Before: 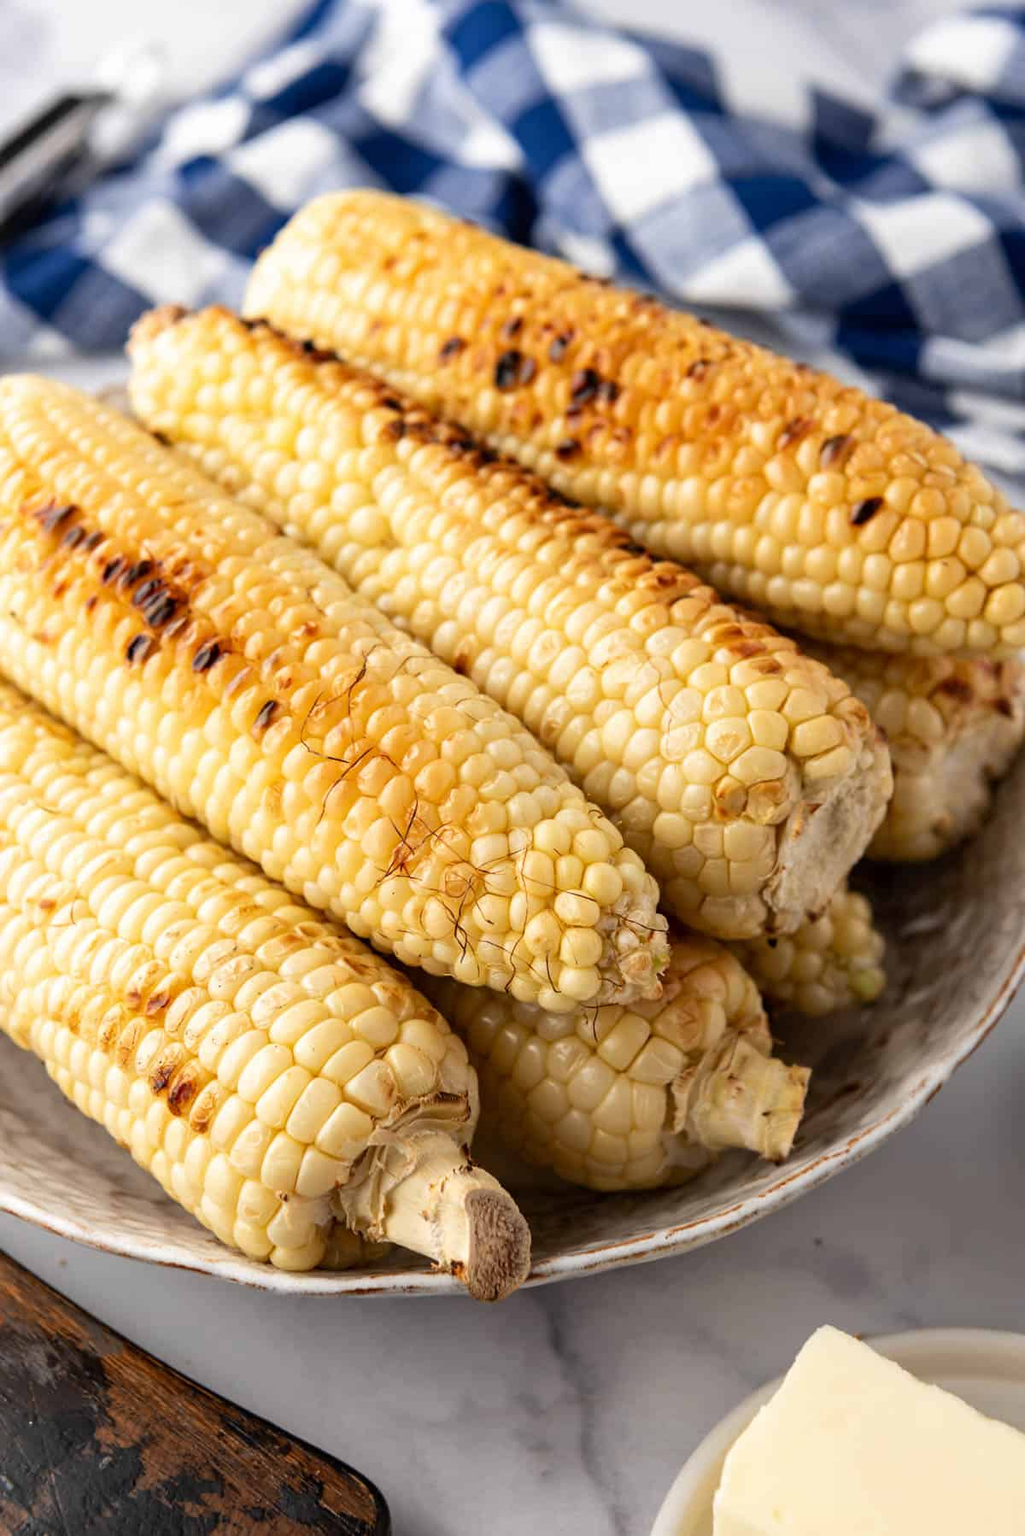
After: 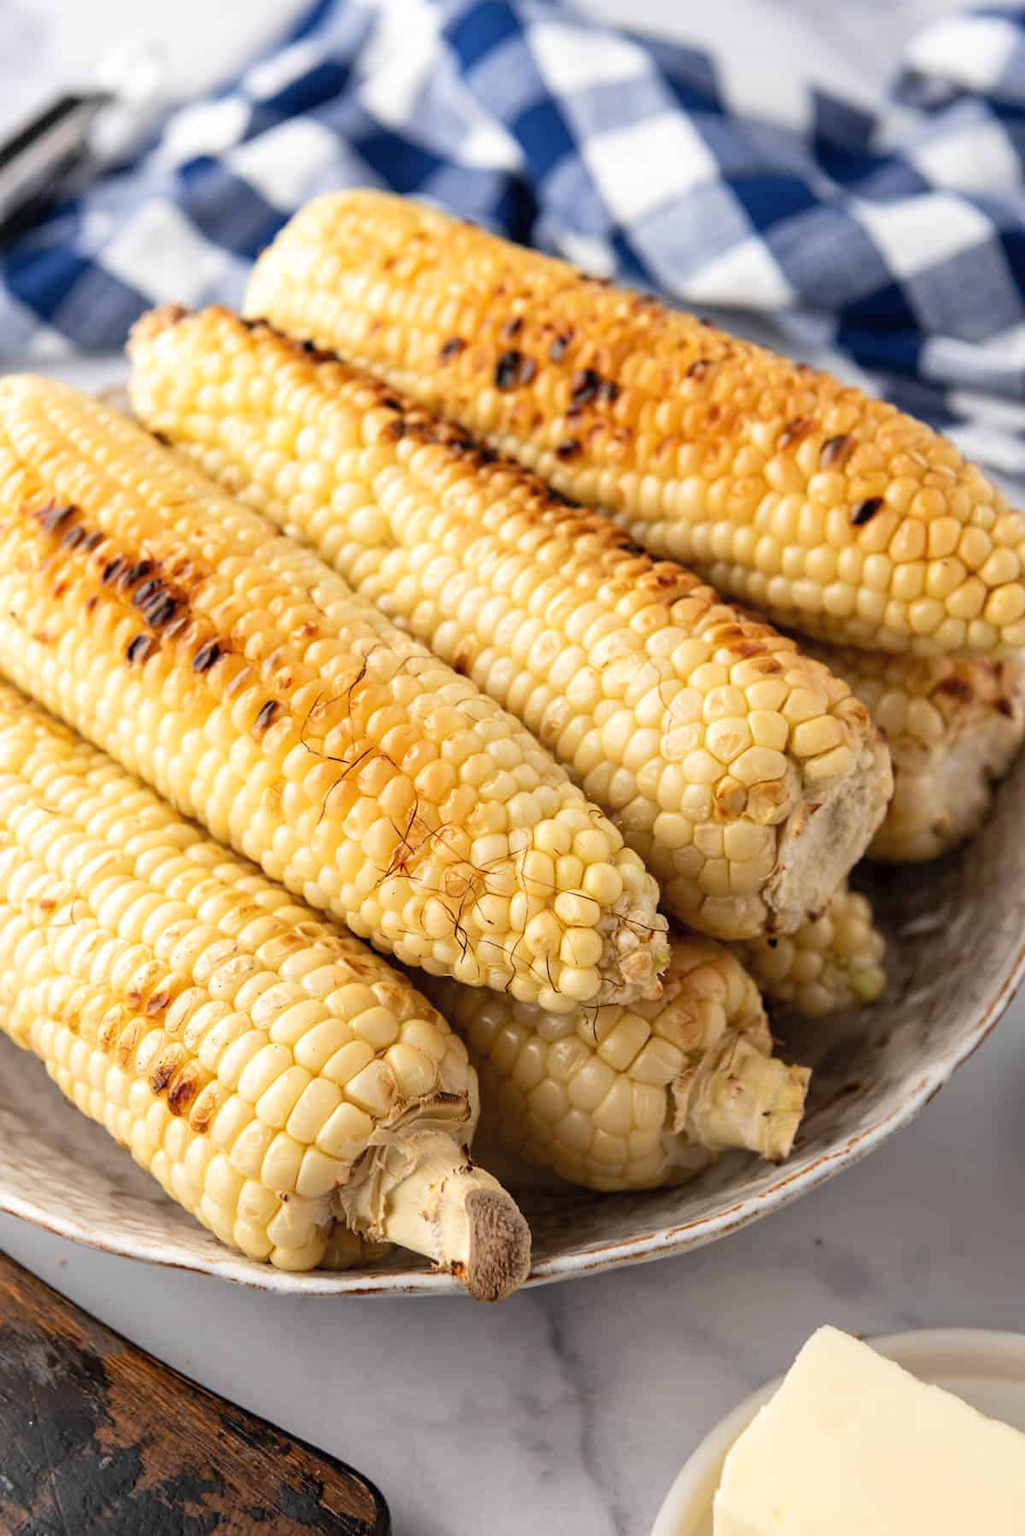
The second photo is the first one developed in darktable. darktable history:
color zones: curves: ch0 [(0.25, 0.5) (0.347, 0.092) (0.75, 0.5)]; ch1 [(0.25, 0.5) (0.33, 0.51) (0.75, 0.5)], mix -135.81%
contrast brightness saturation: contrast 0.047, brightness 0.064, saturation 0.007
